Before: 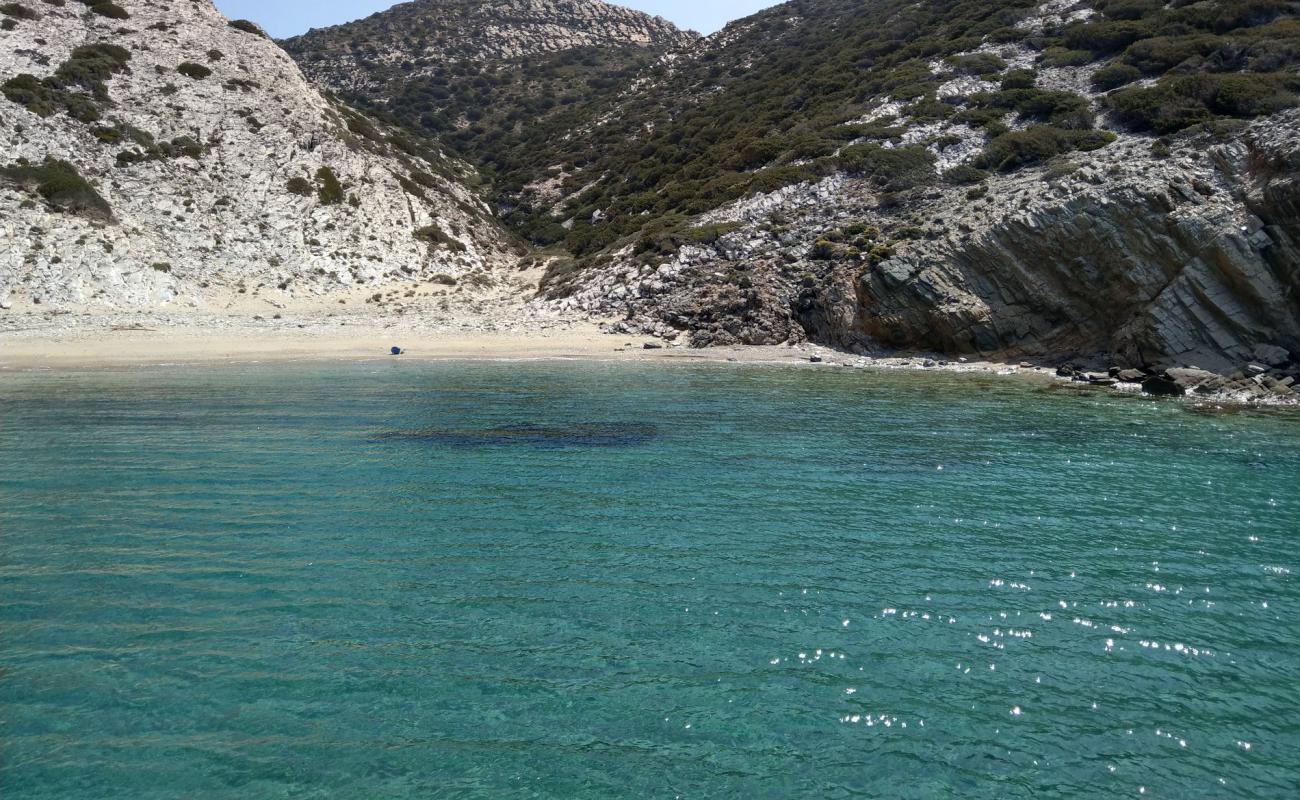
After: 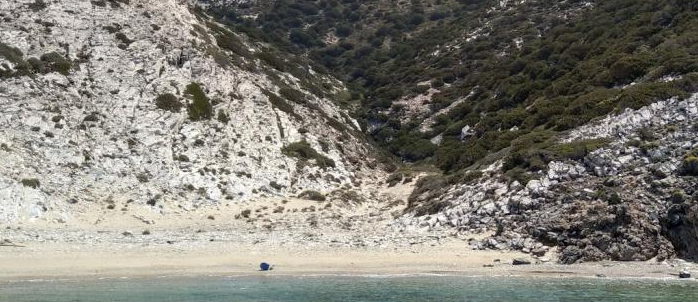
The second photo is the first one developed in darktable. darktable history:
crop: left 10.115%, top 10.599%, right 36.176%, bottom 51.638%
